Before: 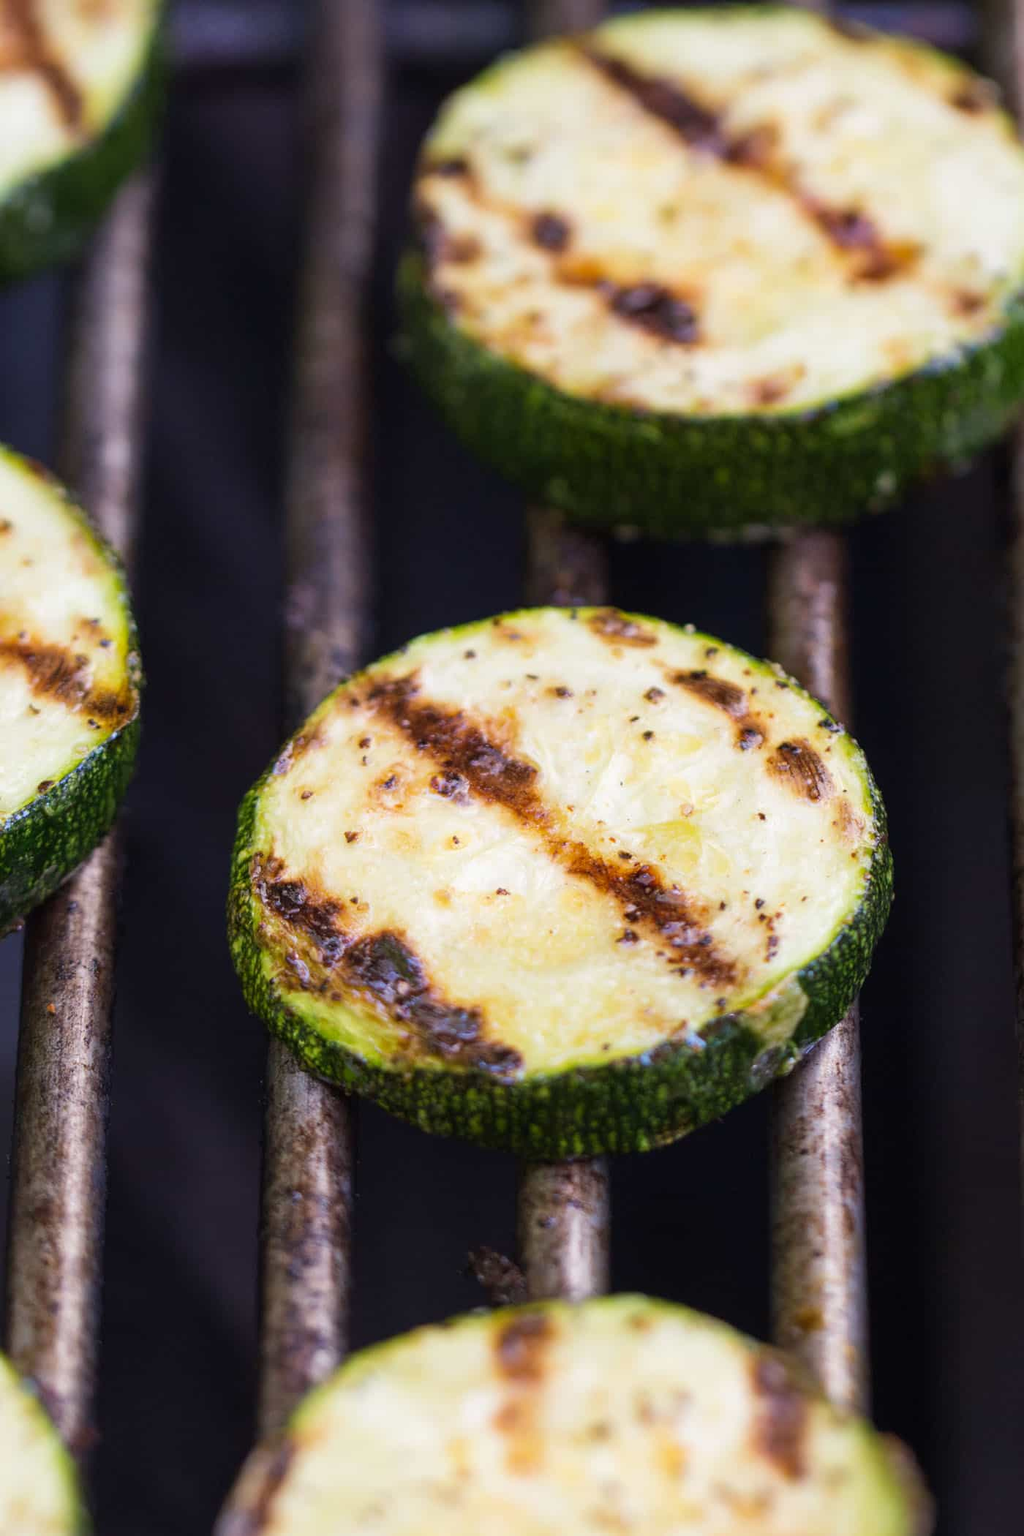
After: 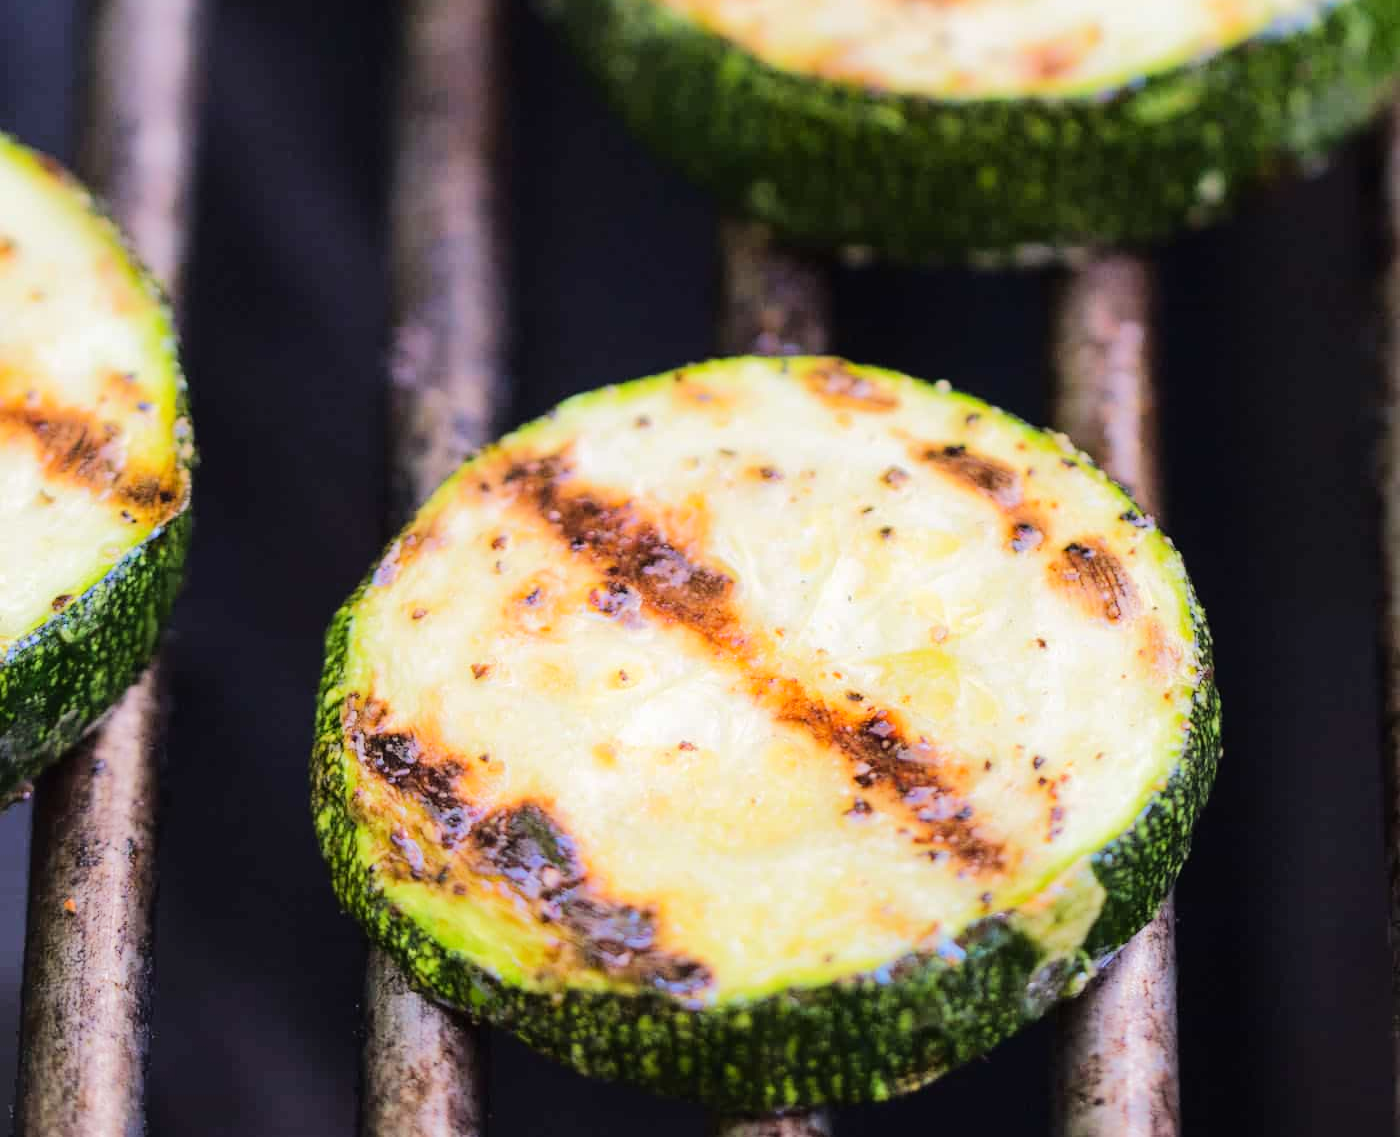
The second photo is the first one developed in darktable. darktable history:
crop and rotate: top 22.566%, bottom 23.269%
tone equalizer: -7 EV 0.155 EV, -6 EV 0.604 EV, -5 EV 1.15 EV, -4 EV 1.31 EV, -3 EV 1.18 EV, -2 EV 0.6 EV, -1 EV 0.147 EV, edges refinement/feathering 500, mask exposure compensation -1.26 EV, preserve details no
